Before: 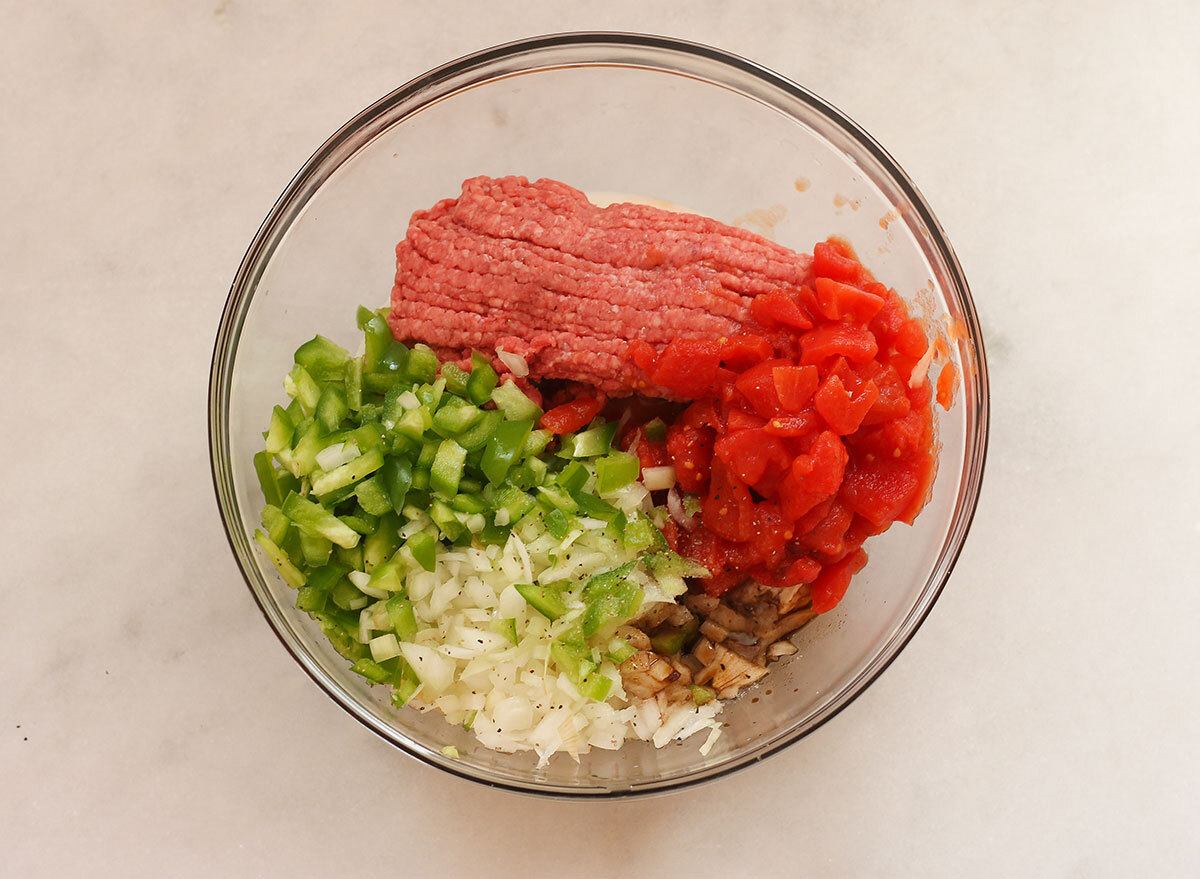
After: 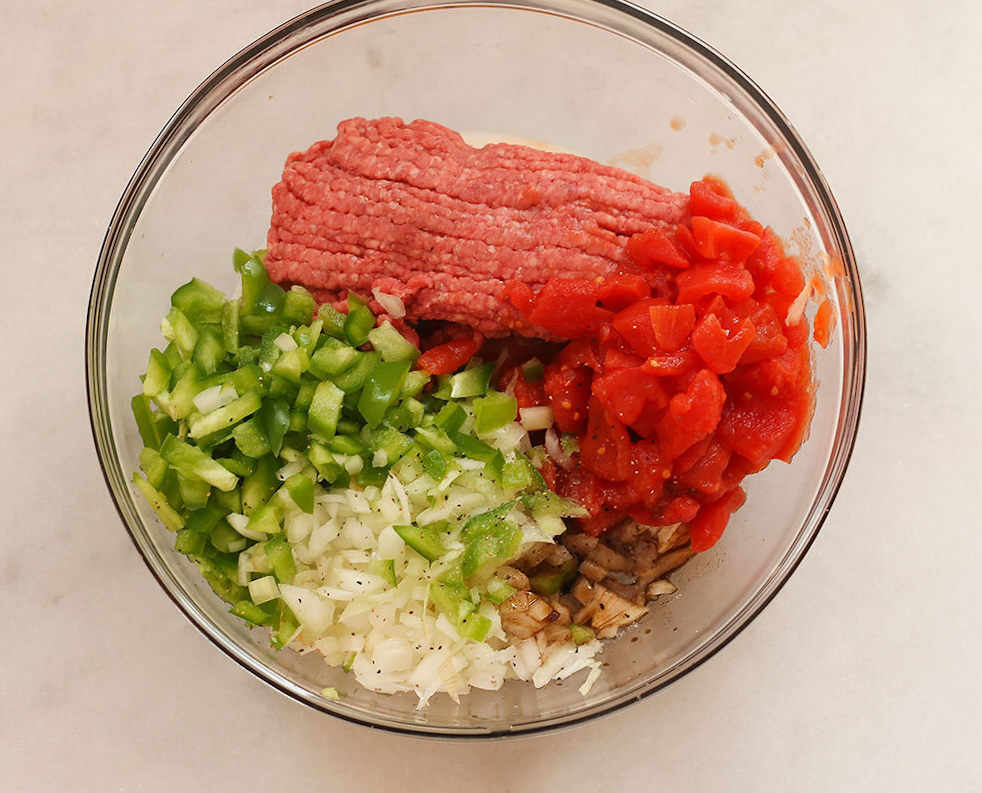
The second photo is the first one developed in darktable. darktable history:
rotate and perspective: rotation -0.45°, automatic cropping original format, crop left 0.008, crop right 0.992, crop top 0.012, crop bottom 0.988
crop: left 9.807%, top 6.259%, right 7.334%, bottom 2.177%
